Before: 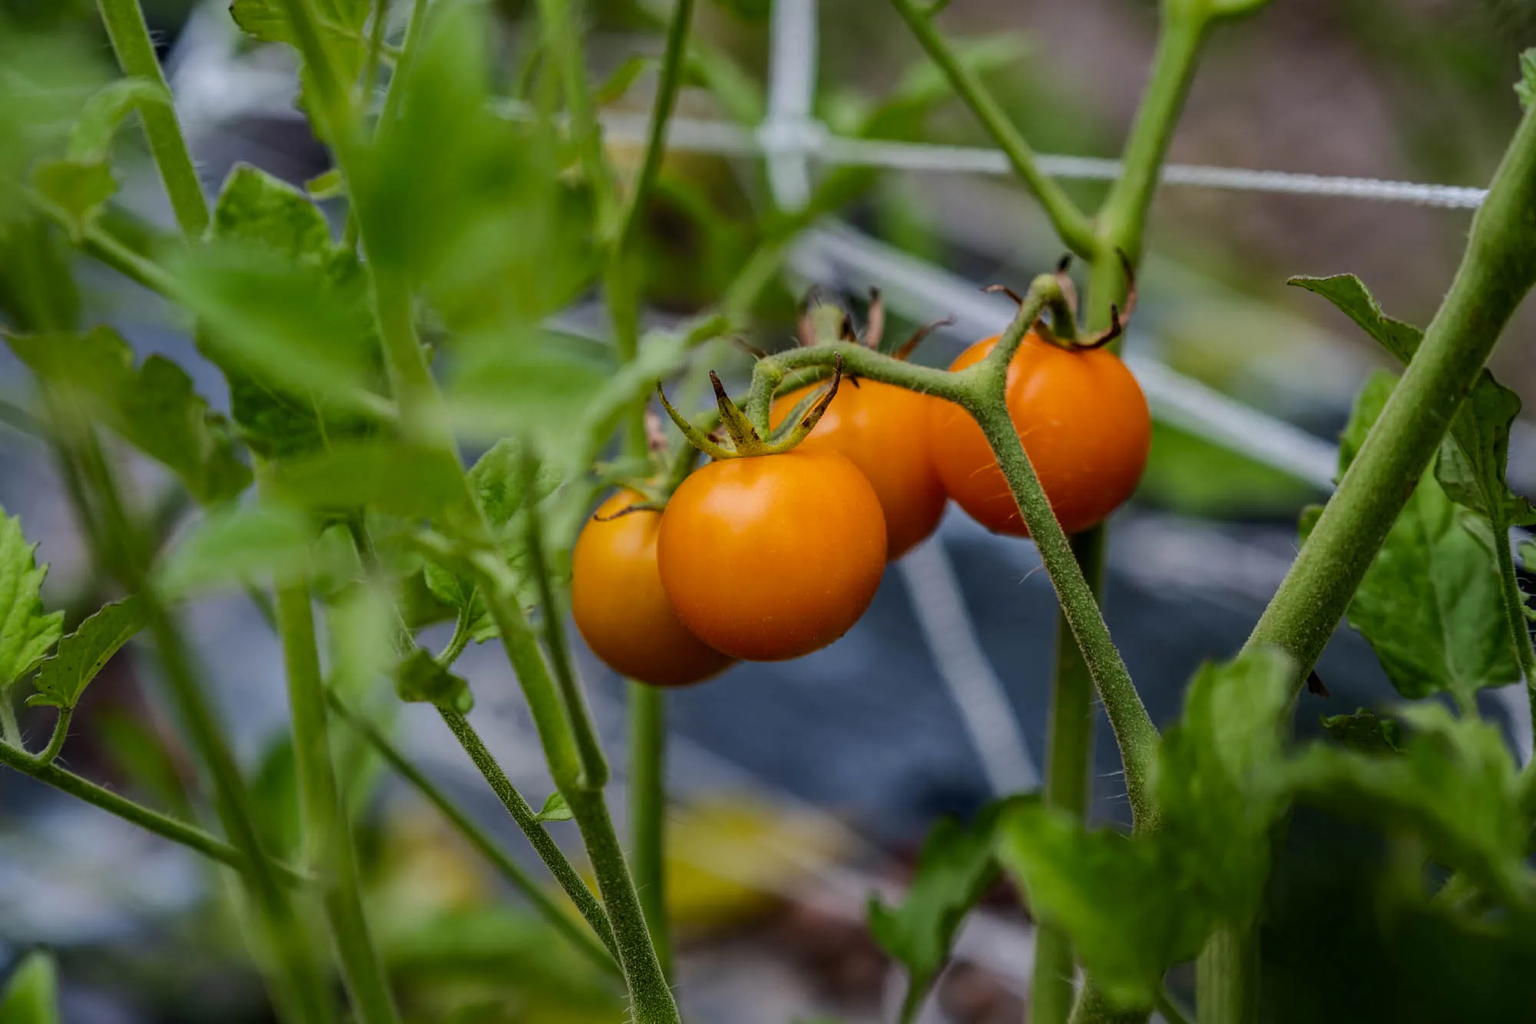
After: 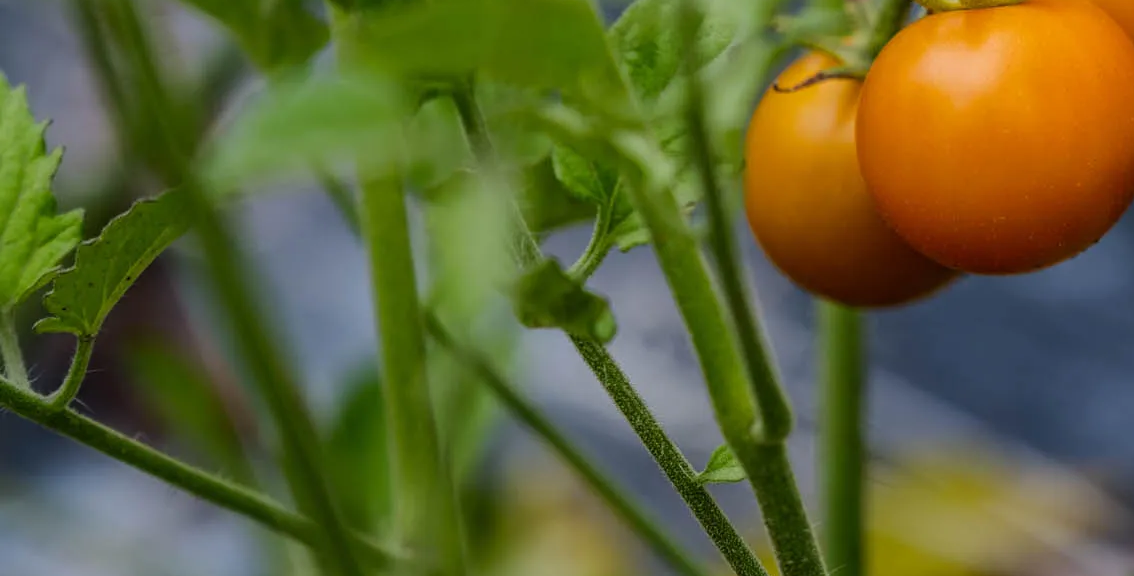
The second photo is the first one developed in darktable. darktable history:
crop: top 44.012%, right 43.3%, bottom 12.746%
